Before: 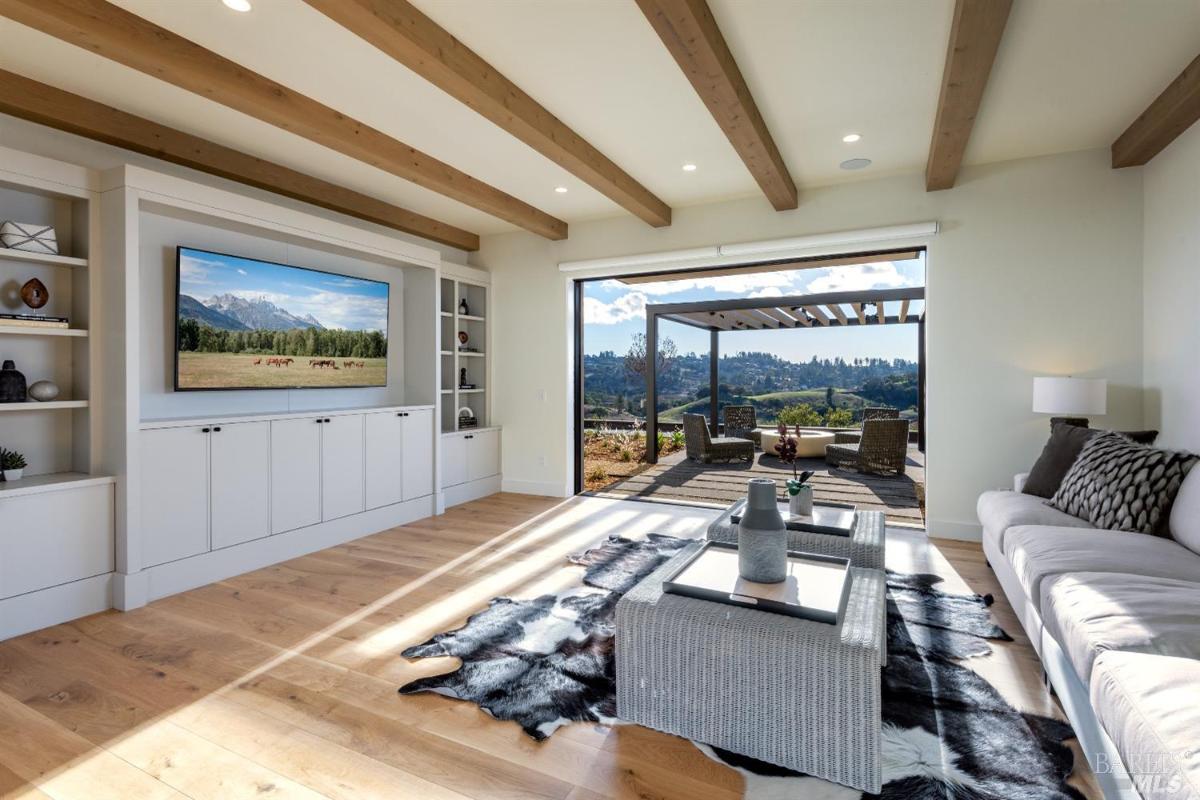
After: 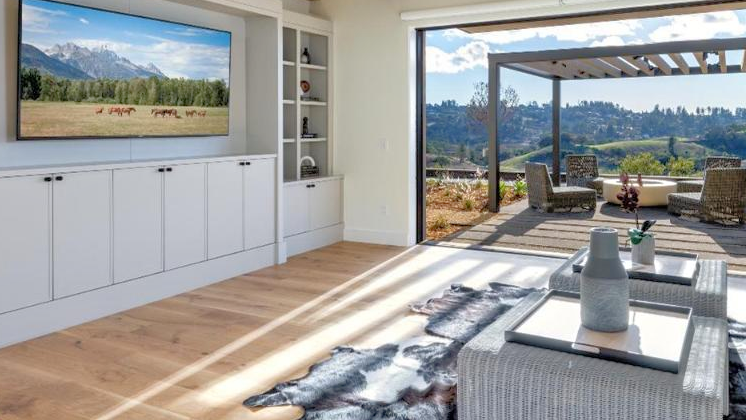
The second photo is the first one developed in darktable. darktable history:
crop: left 13.181%, top 31.424%, right 24.573%, bottom 16.021%
tone equalizer: -7 EV 0.163 EV, -6 EV 0.595 EV, -5 EV 1.14 EV, -4 EV 1.32 EV, -3 EV 1.16 EV, -2 EV 0.6 EV, -1 EV 0.16 EV
